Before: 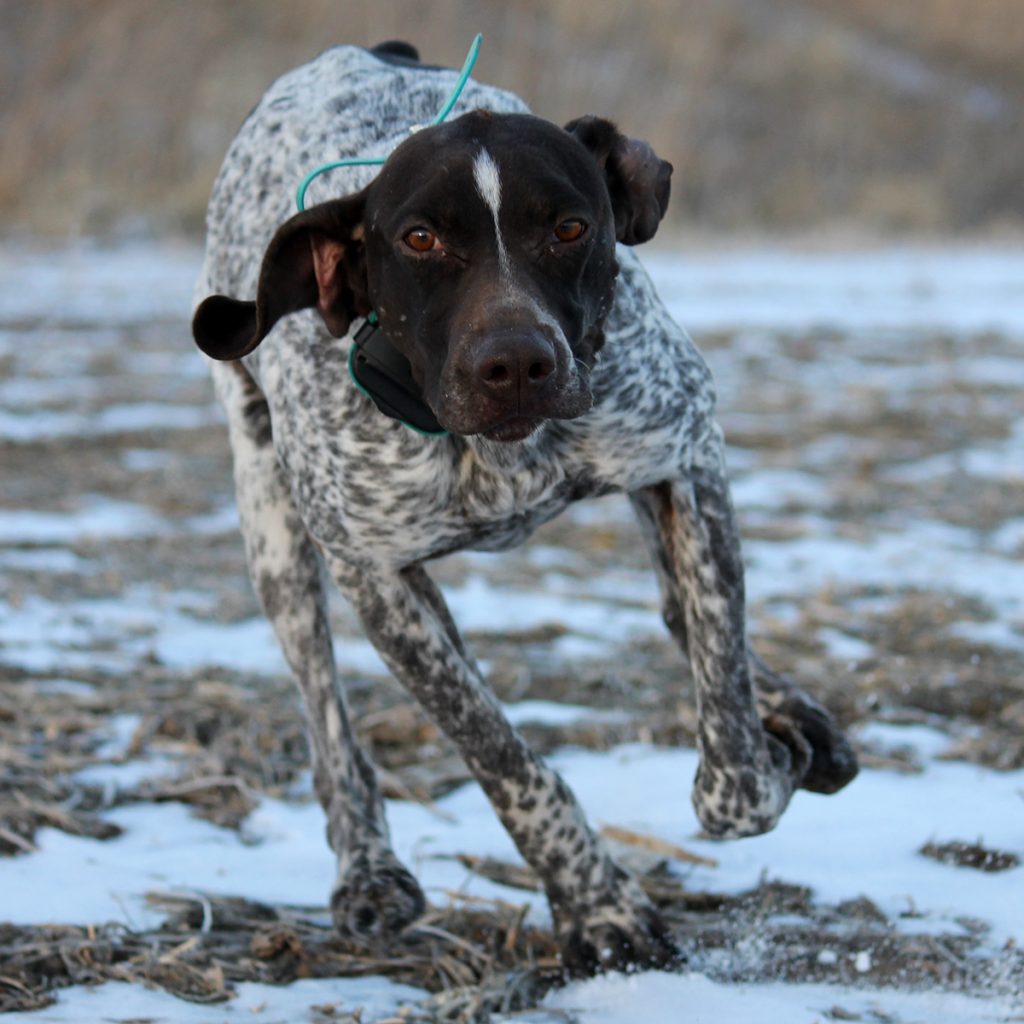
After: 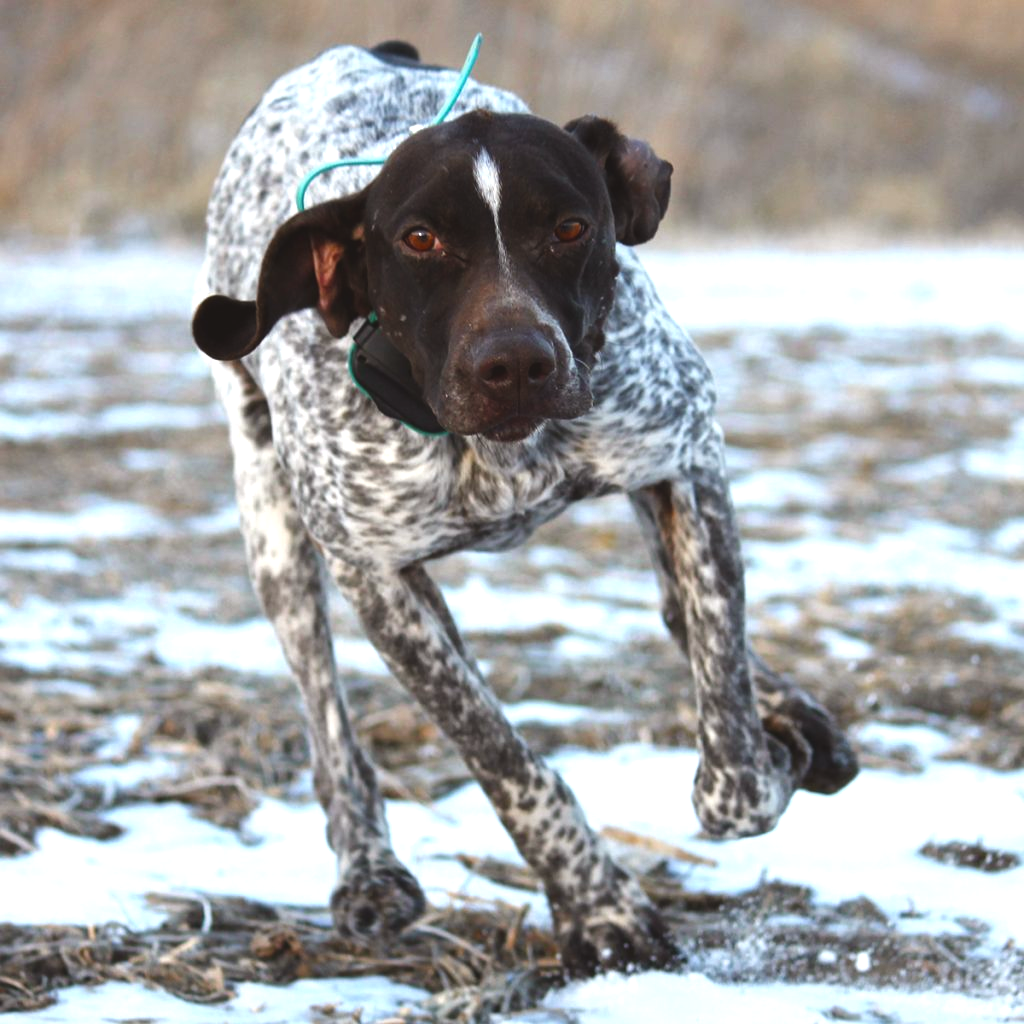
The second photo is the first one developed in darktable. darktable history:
color balance rgb: power › luminance -3.573%, power › chroma 0.536%, power › hue 40.32°, global offset › luminance 0.756%, perceptual saturation grading › global saturation -0.121%, perceptual saturation grading › highlights -18.19%, perceptual saturation grading › mid-tones 6.789%, perceptual saturation grading › shadows 28.079%, perceptual brilliance grading › global brilliance 29.27%
